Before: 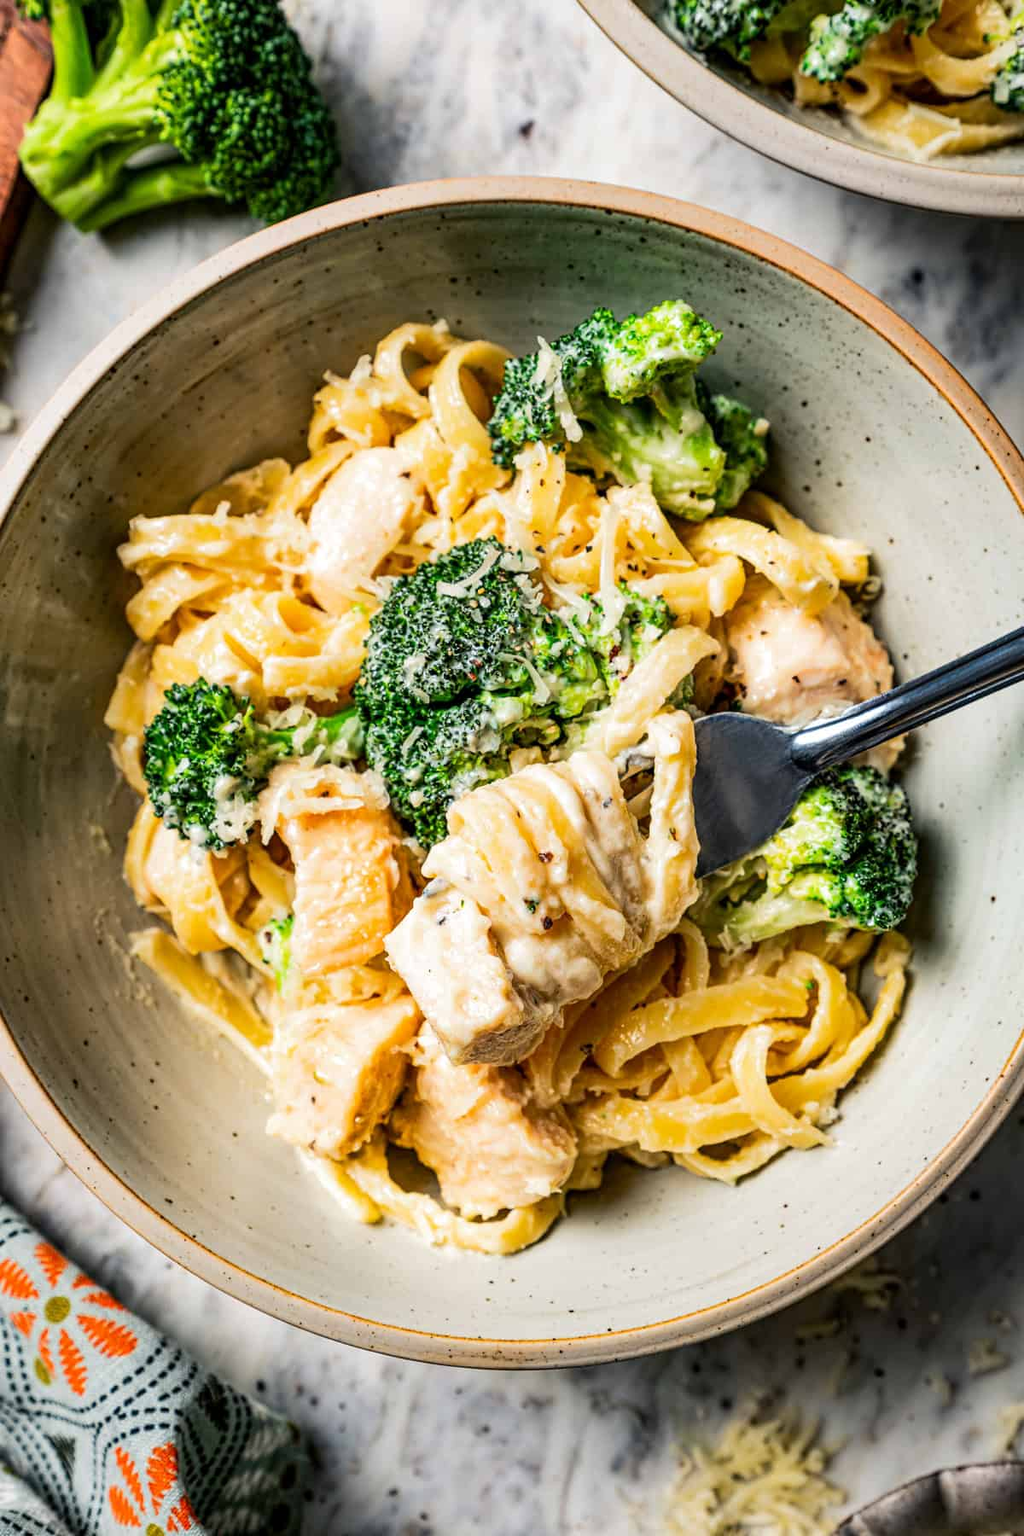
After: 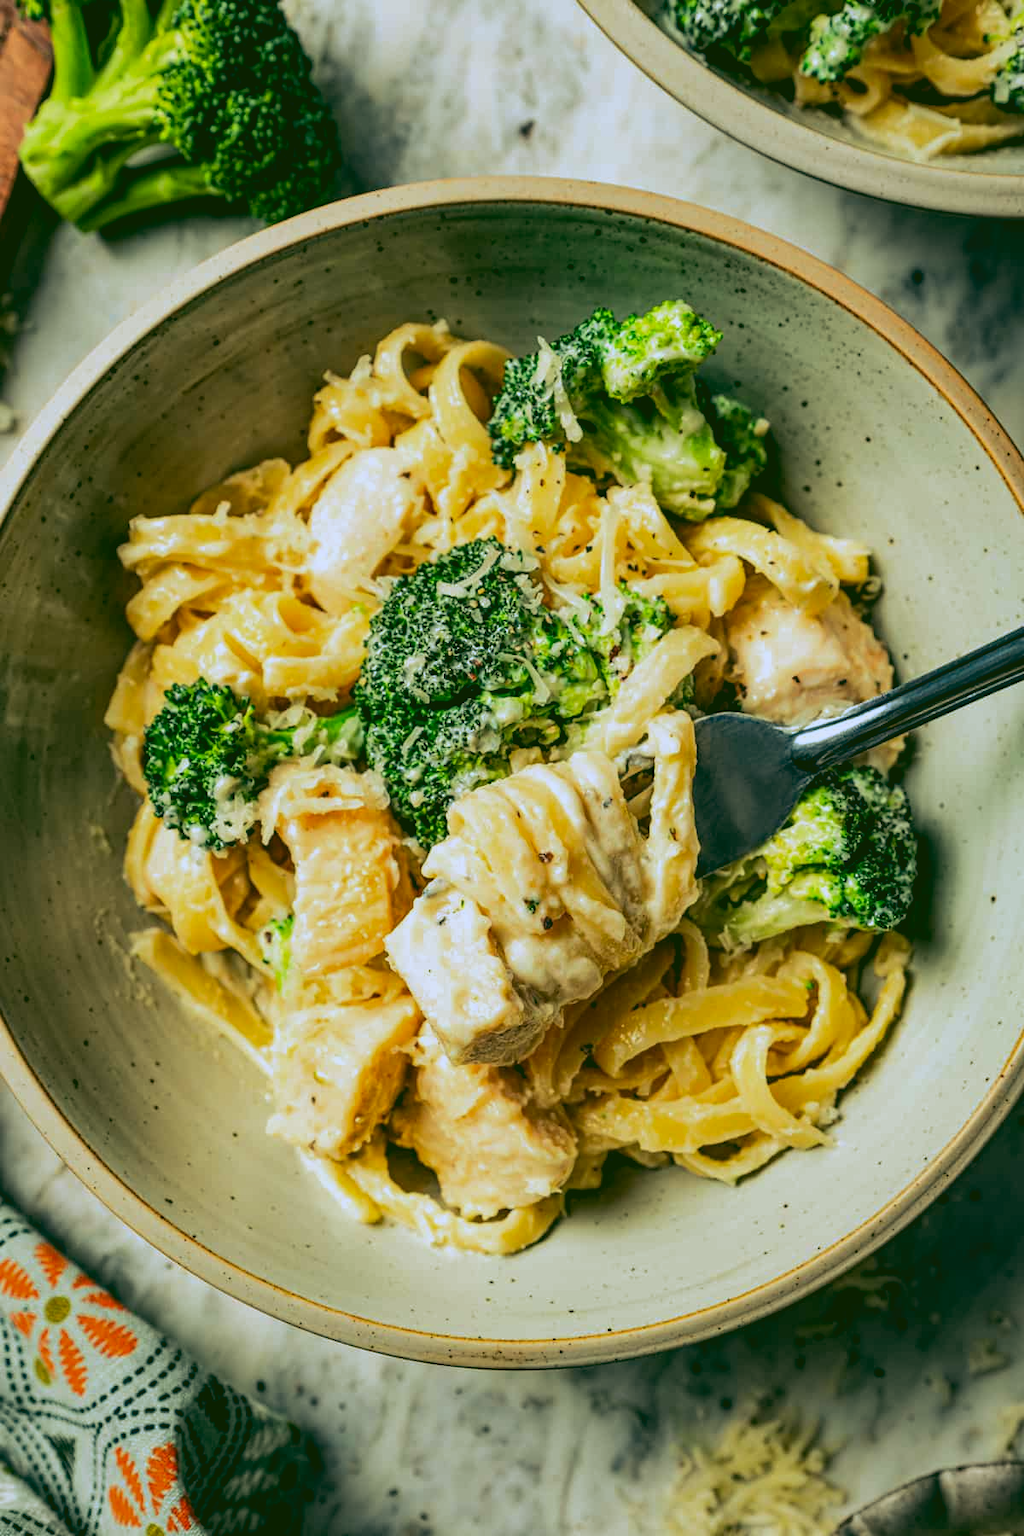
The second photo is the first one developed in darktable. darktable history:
rgb curve: curves: ch0 [(0.123, 0.061) (0.995, 0.887)]; ch1 [(0.06, 0.116) (1, 0.906)]; ch2 [(0, 0) (0.824, 0.69) (1, 1)], mode RGB, independent channels, compensate middle gray true
white balance: red 0.978, blue 0.999
